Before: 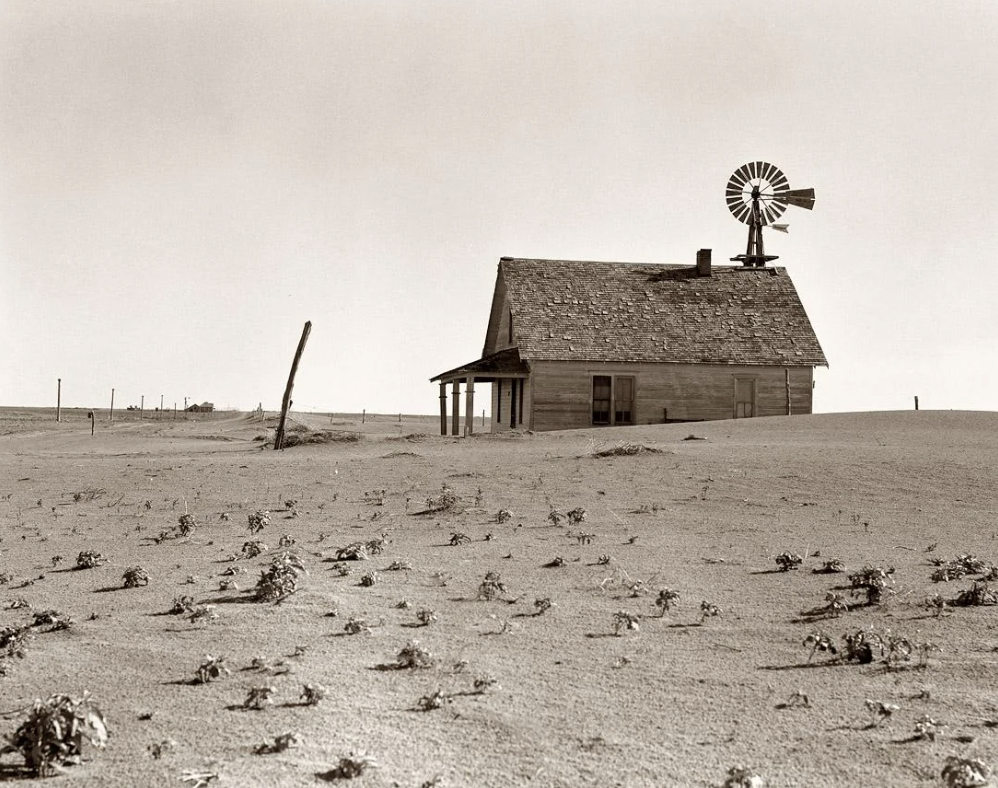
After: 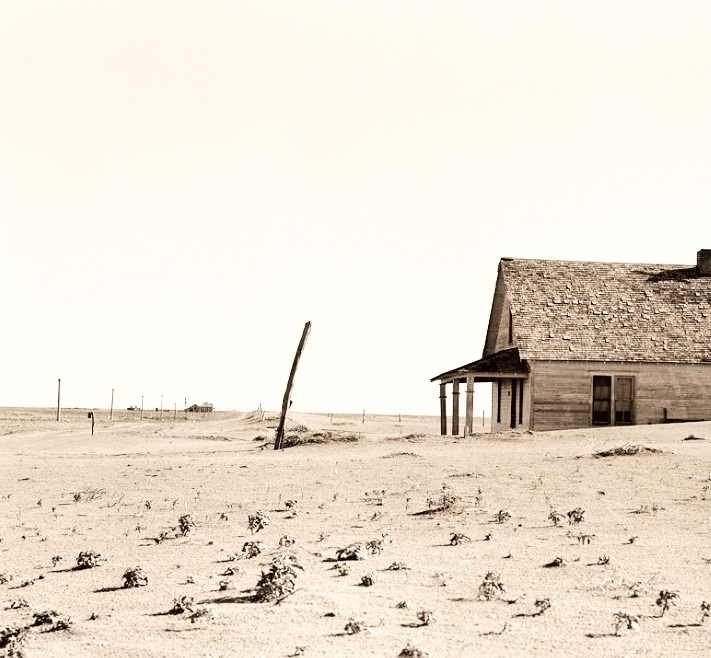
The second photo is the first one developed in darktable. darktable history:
crop: right 28.739%, bottom 16.421%
base curve: curves: ch0 [(0, 0.003) (0.001, 0.002) (0.006, 0.004) (0.02, 0.022) (0.048, 0.086) (0.094, 0.234) (0.162, 0.431) (0.258, 0.629) (0.385, 0.8) (0.548, 0.918) (0.751, 0.988) (1, 1)]
